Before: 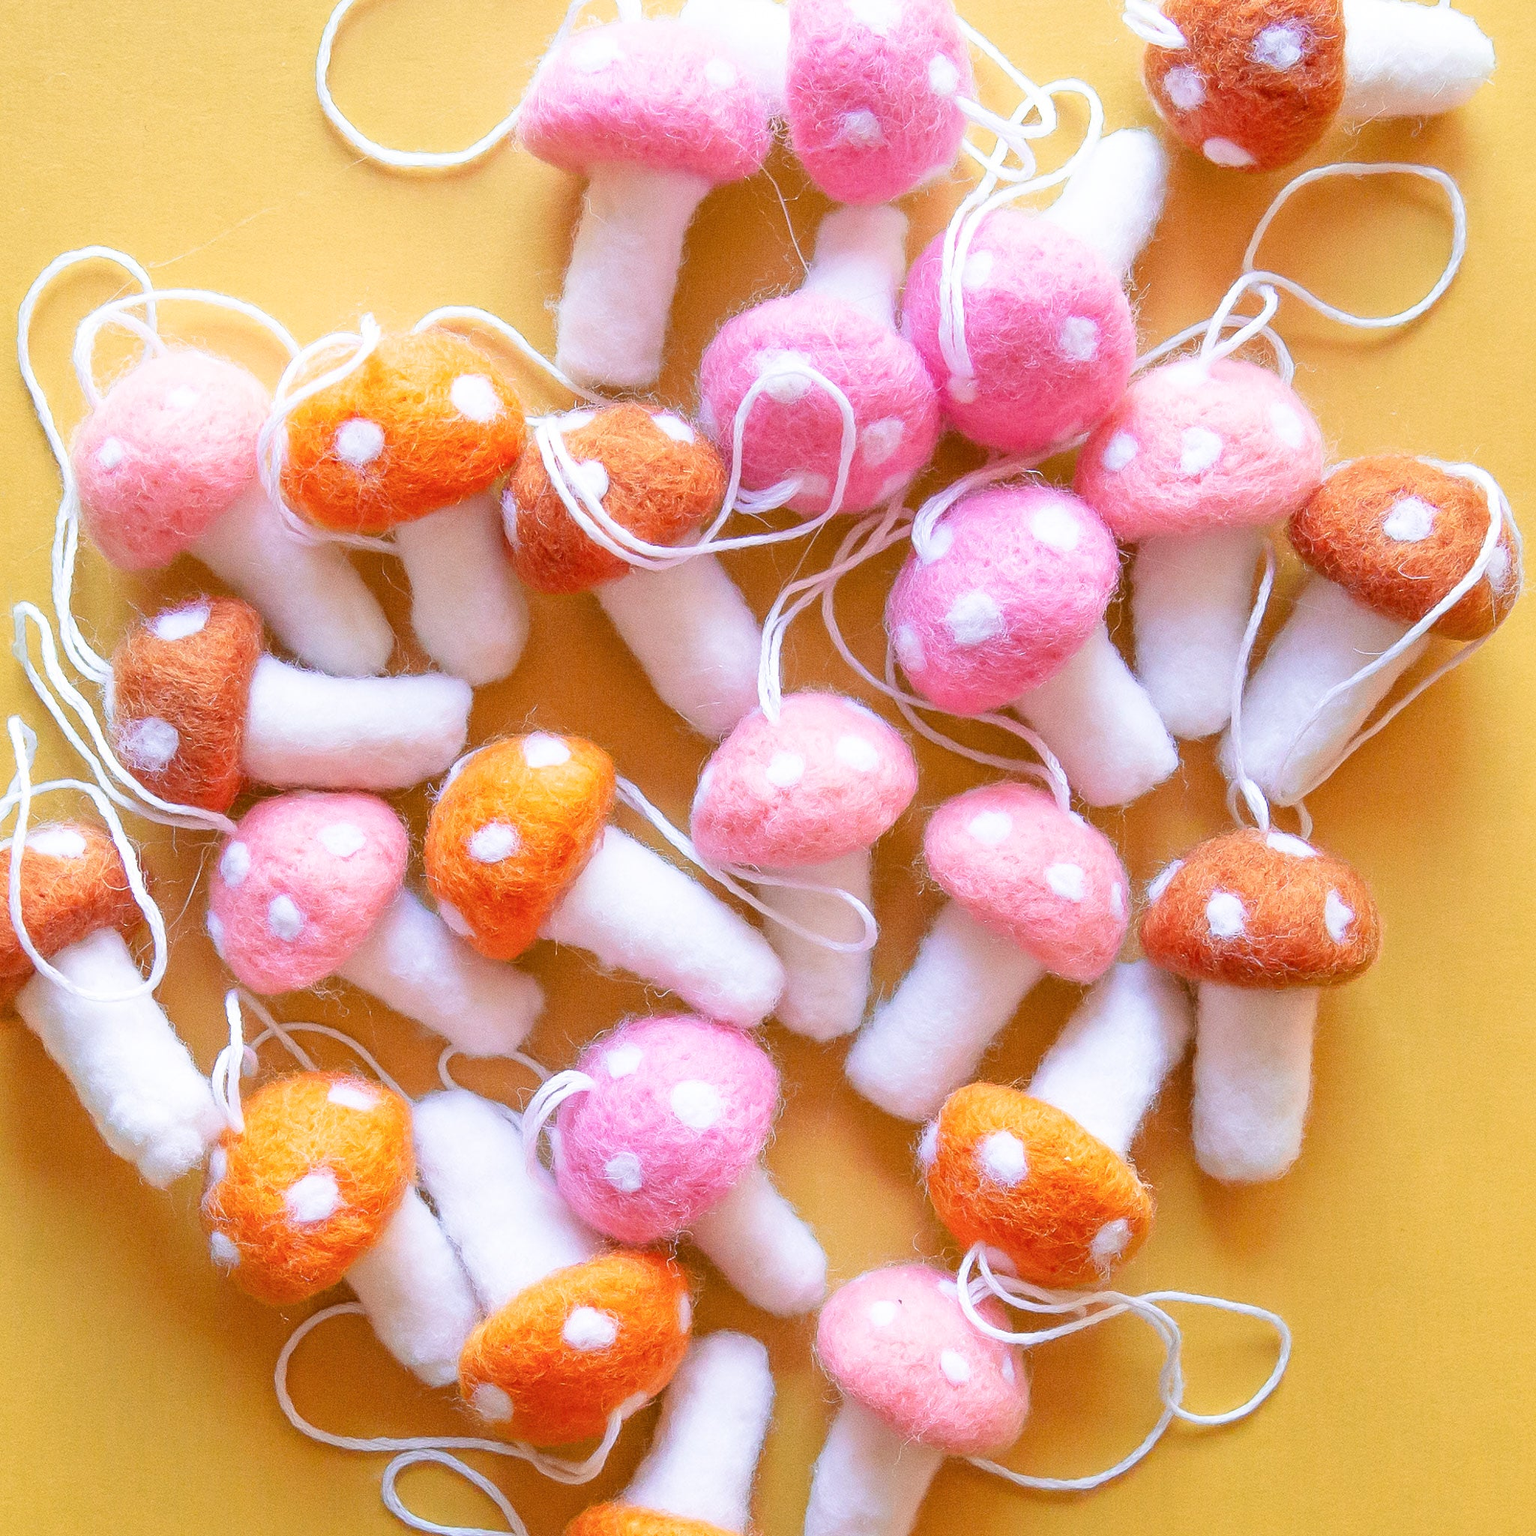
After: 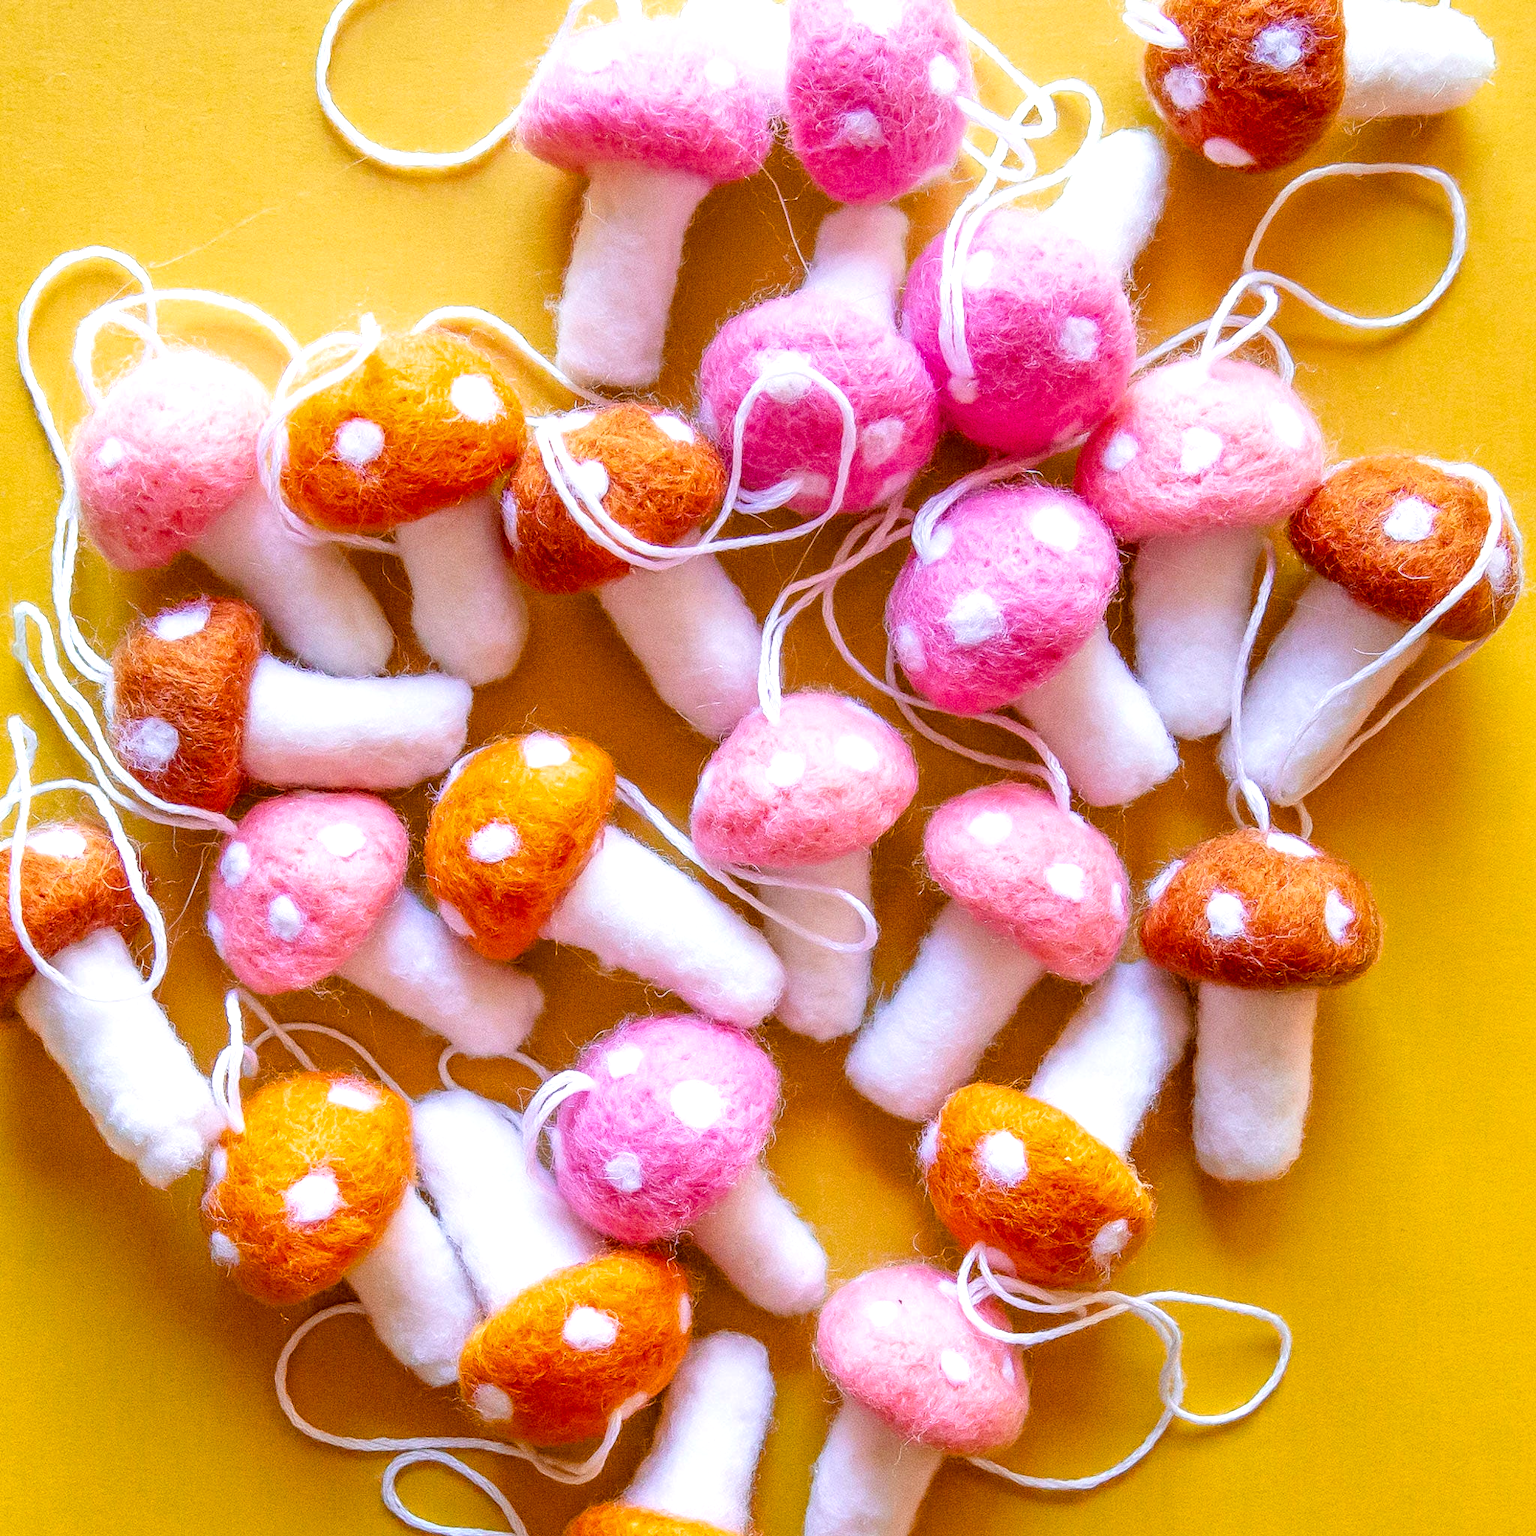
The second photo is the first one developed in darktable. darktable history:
local contrast: highlights 25%, detail 150%
color balance rgb: perceptual saturation grading › global saturation 30%, global vibrance 20%
